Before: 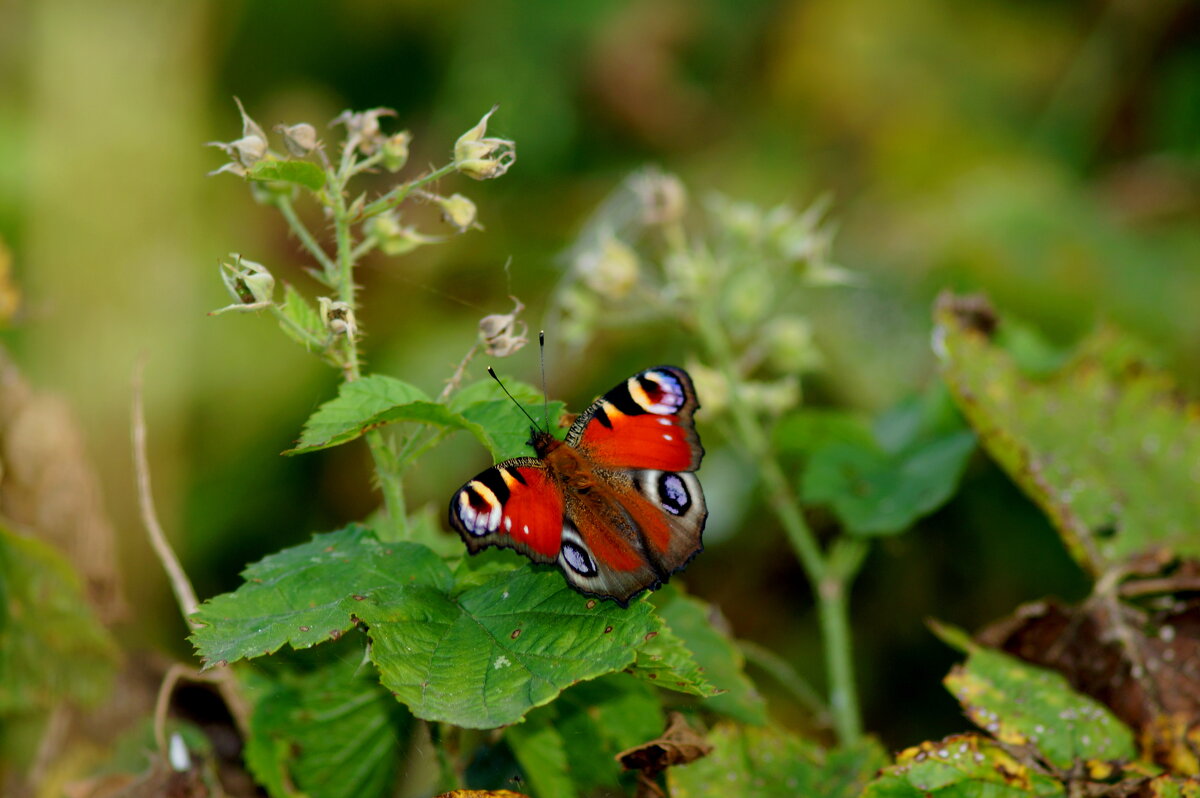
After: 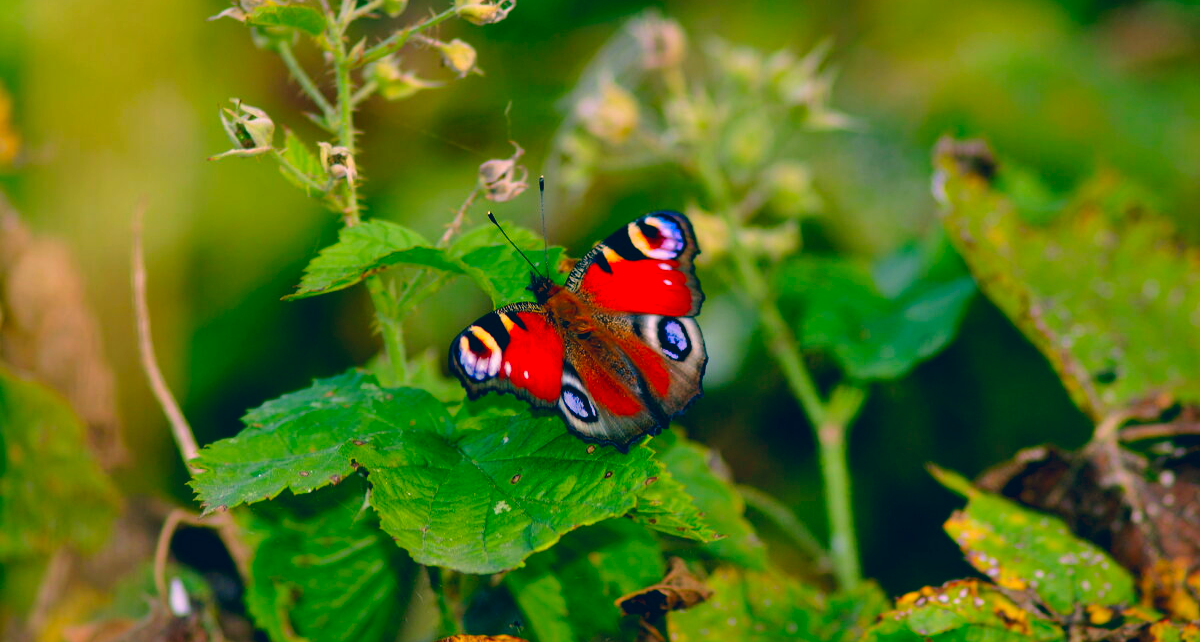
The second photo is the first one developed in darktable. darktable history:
shadows and highlights: shadows 60.81, highlights color adjustment 0.841%, soften with gaussian
crop and rotate: top 19.446%
color correction: highlights a* 16.54, highlights b* 0.326, shadows a* -14.65, shadows b* -14.06, saturation 1.53
